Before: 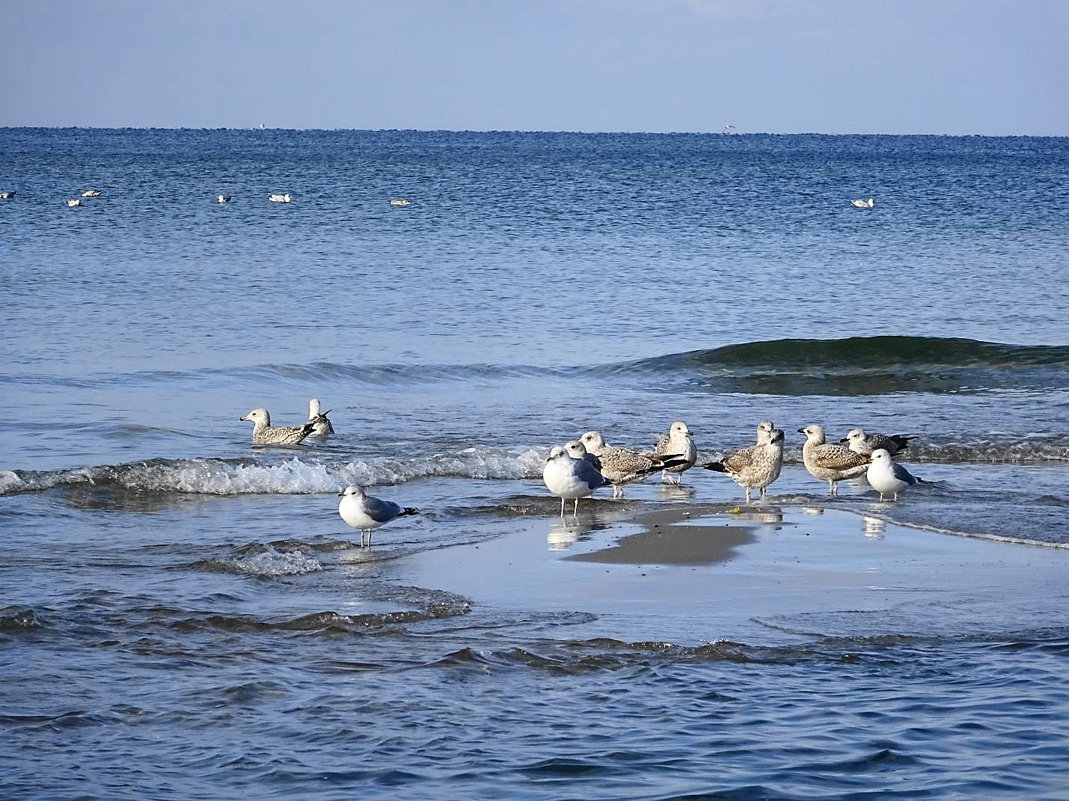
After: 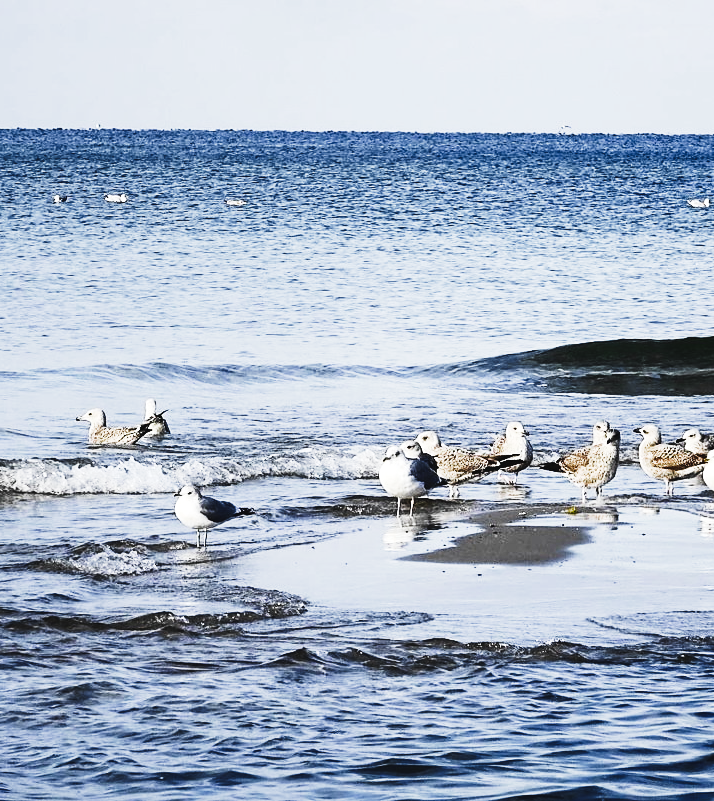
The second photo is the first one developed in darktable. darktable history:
tone curve: curves: ch0 [(0, 0.031) (0.145, 0.106) (0.319, 0.269) (0.495, 0.544) (0.707, 0.833) (0.859, 0.931) (1, 0.967)]; ch1 [(0, 0) (0.279, 0.218) (0.424, 0.411) (0.495, 0.504) (0.538, 0.55) (0.578, 0.595) (0.707, 0.778) (1, 1)]; ch2 [(0, 0) (0.125, 0.089) (0.353, 0.329) (0.436, 0.432) (0.552, 0.554) (0.615, 0.674) (1, 1)], preserve colors none
color zones: curves: ch0 [(0, 0.48) (0.209, 0.398) (0.305, 0.332) (0.429, 0.493) (0.571, 0.5) (0.714, 0.5) (0.857, 0.5) (1, 0.48)]; ch1 [(0, 0.633) (0.143, 0.586) (0.286, 0.489) (0.429, 0.448) (0.571, 0.31) (0.714, 0.335) (0.857, 0.492) (1, 0.633)]; ch2 [(0, 0.448) (0.143, 0.498) (0.286, 0.5) (0.429, 0.5) (0.571, 0.5) (0.714, 0.5) (0.857, 0.5) (1, 0.448)]
crop: left 15.385%, right 17.743%
tone equalizer: -8 EV -0.715 EV, -7 EV -0.734 EV, -6 EV -0.626 EV, -5 EV -0.374 EV, -3 EV 0.387 EV, -2 EV 0.6 EV, -1 EV 0.675 EV, +0 EV 0.764 EV, edges refinement/feathering 500, mask exposure compensation -1.57 EV, preserve details no
